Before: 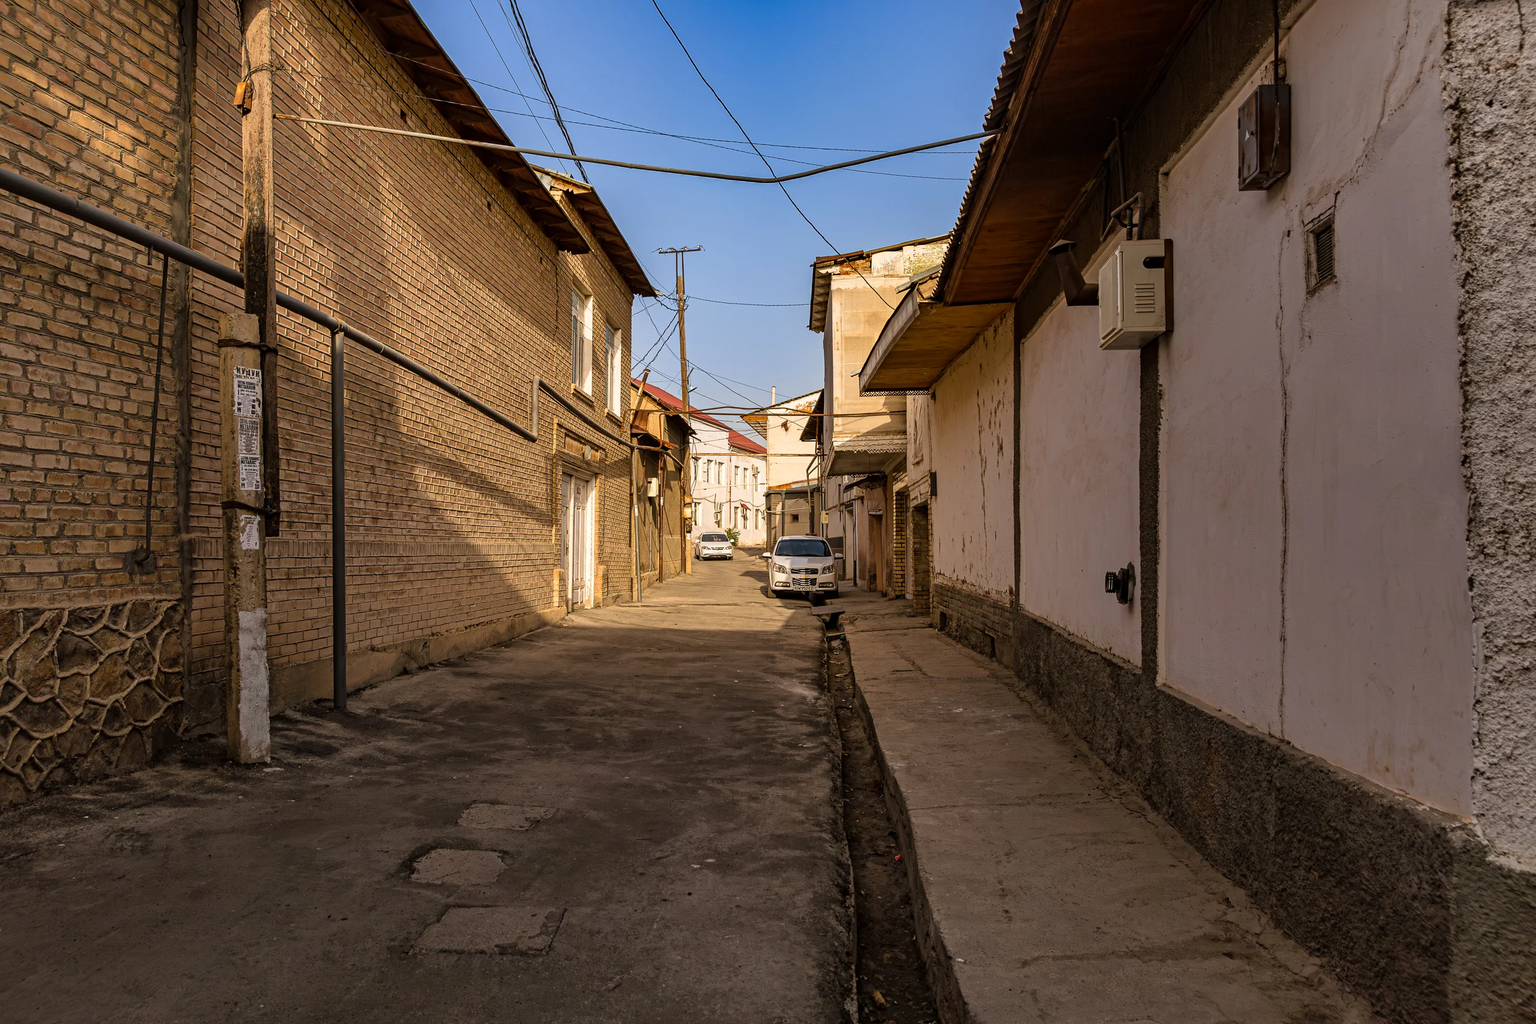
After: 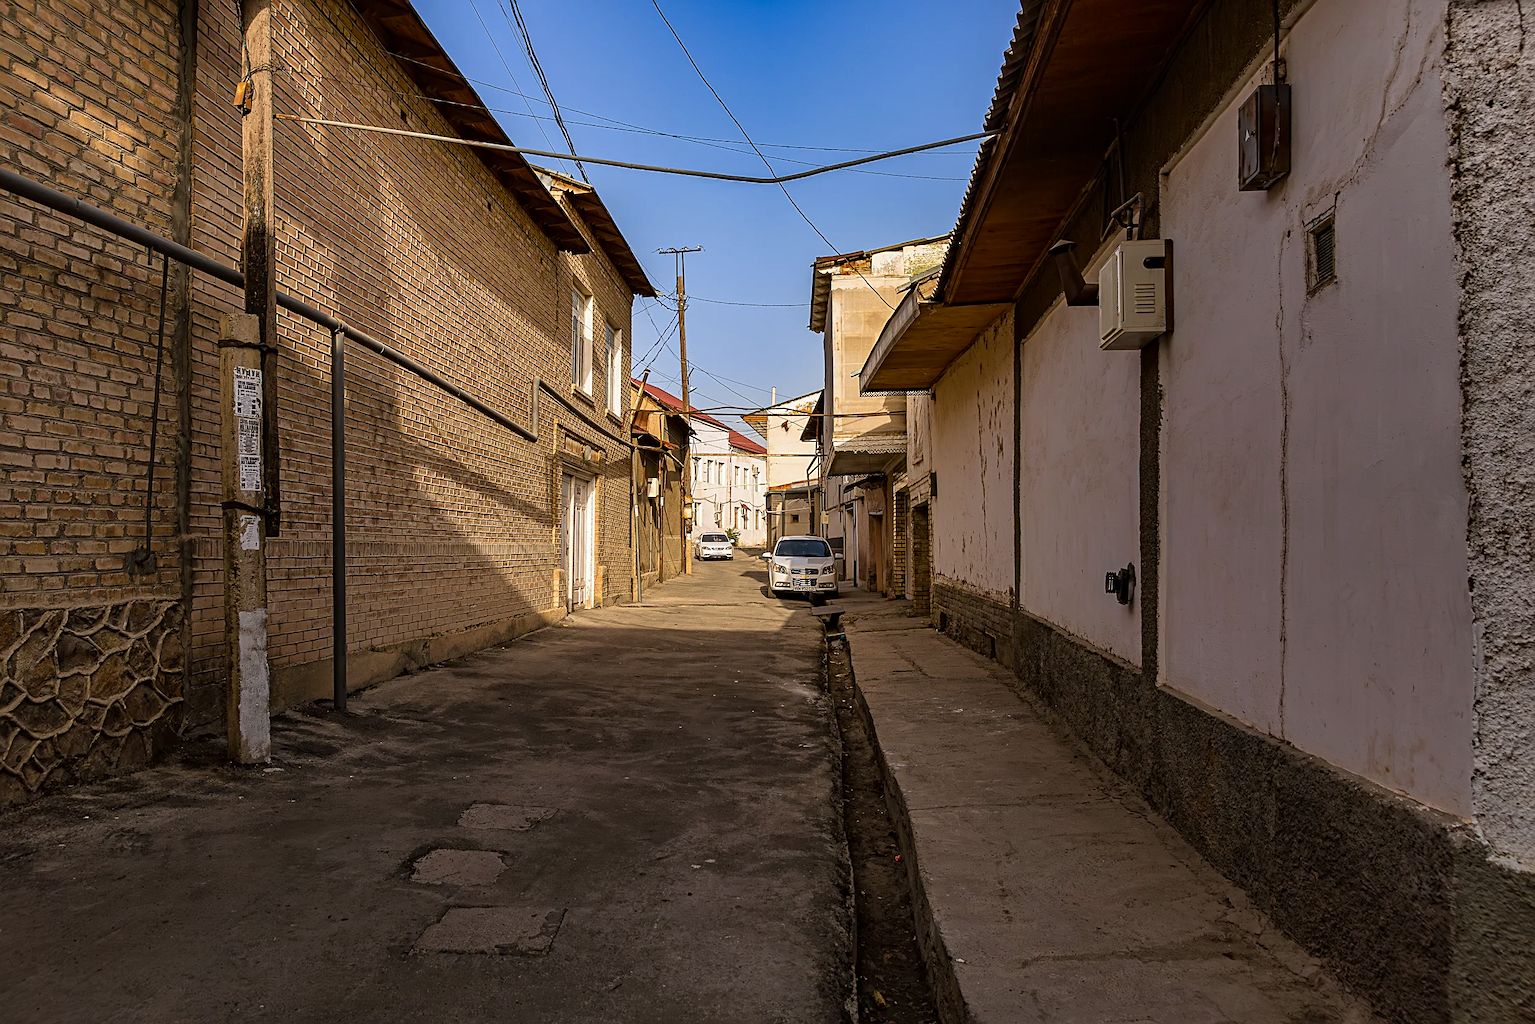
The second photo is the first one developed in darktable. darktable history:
contrast brightness saturation: contrast 0.03, brightness -0.04
sharpen: on, module defaults
white balance: red 0.976, blue 1.04
